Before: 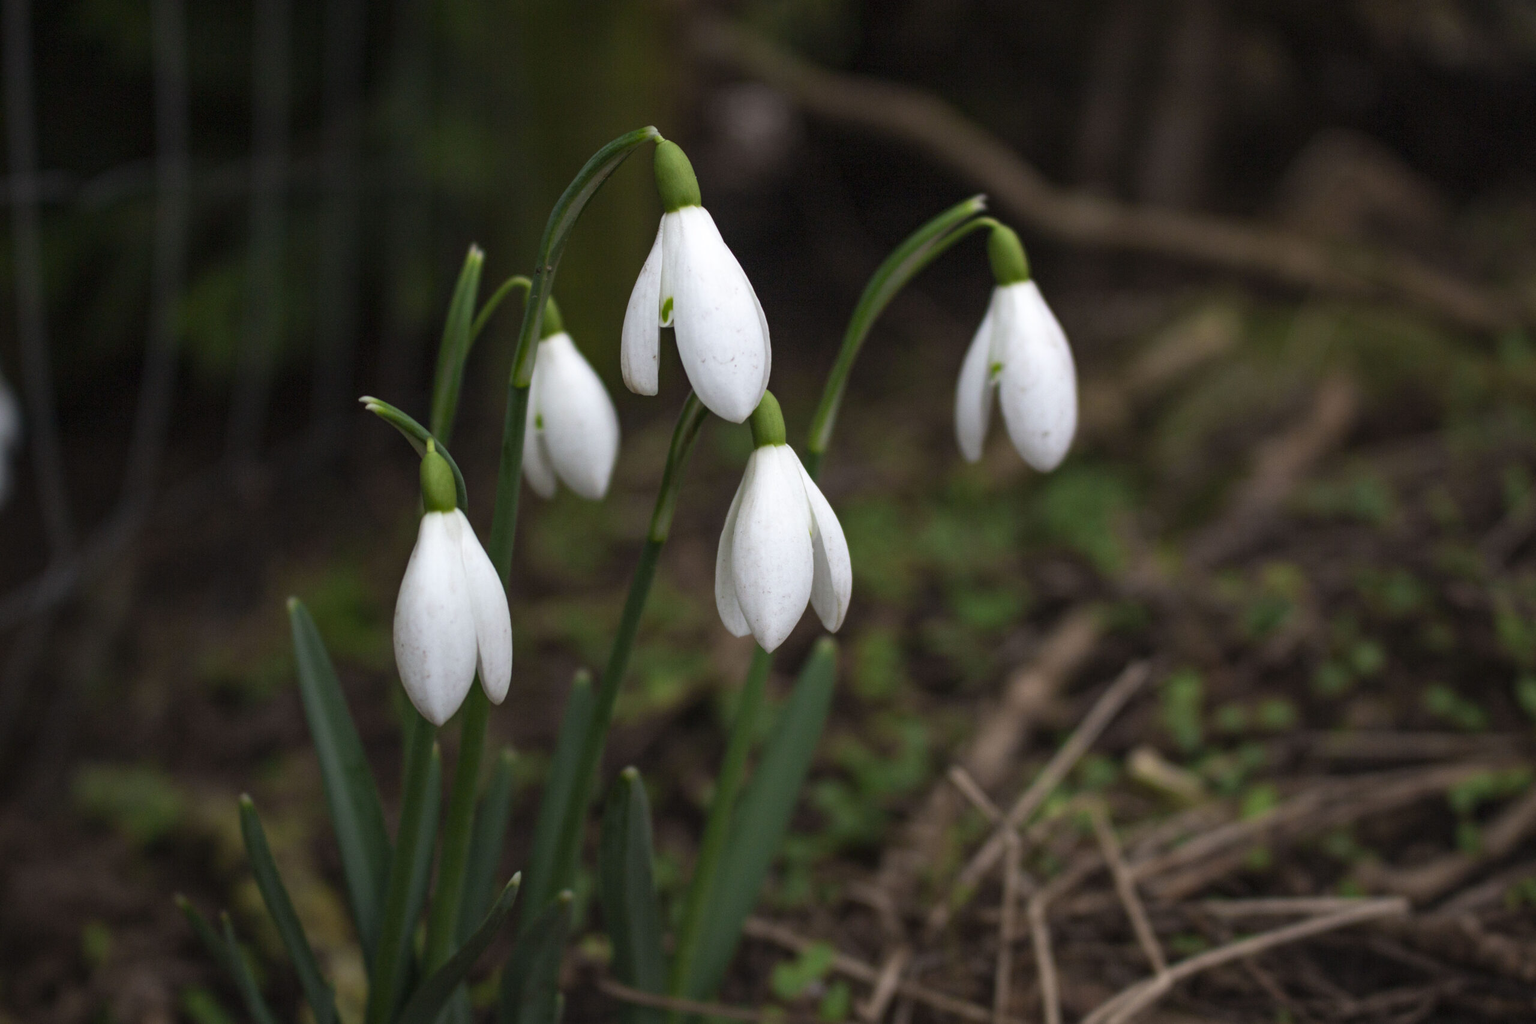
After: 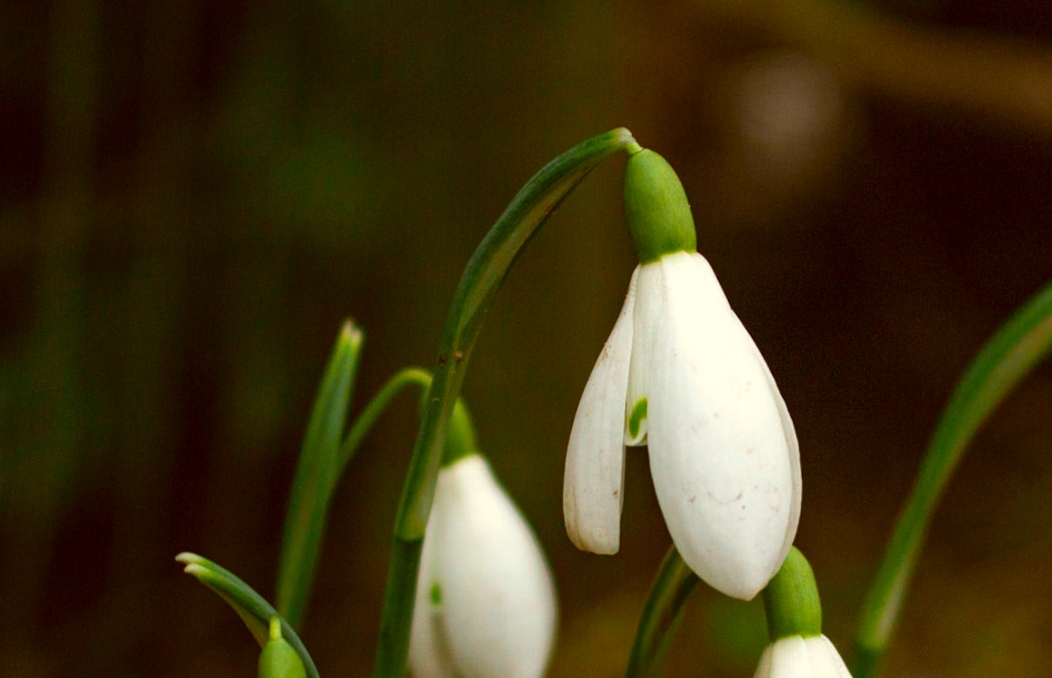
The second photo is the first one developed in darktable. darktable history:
rotate and perspective: rotation 1.69°, lens shift (vertical) -0.023, lens shift (horizontal) -0.291, crop left 0.025, crop right 0.988, crop top 0.092, crop bottom 0.842
color zones: curves: ch0 [(0.257, 0.558) (0.75, 0.565)]; ch1 [(0.004, 0.857) (0.14, 0.416) (0.257, 0.695) (0.442, 0.032) (0.736, 0.266) (0.891, 0.741)]; ch2 [(0, 0.623) (0.112, 0.436) (0.271, 0.474) (0.516, 0.64) (0.743, 0.286)]
color correction: highlights a* -1.43, highlights b* 10.12, shadows a* 0.395, shadows b* 19.35
crop and rotate: left 10.817%, top 0.062%, right 47.194%, bottom 53.626%
